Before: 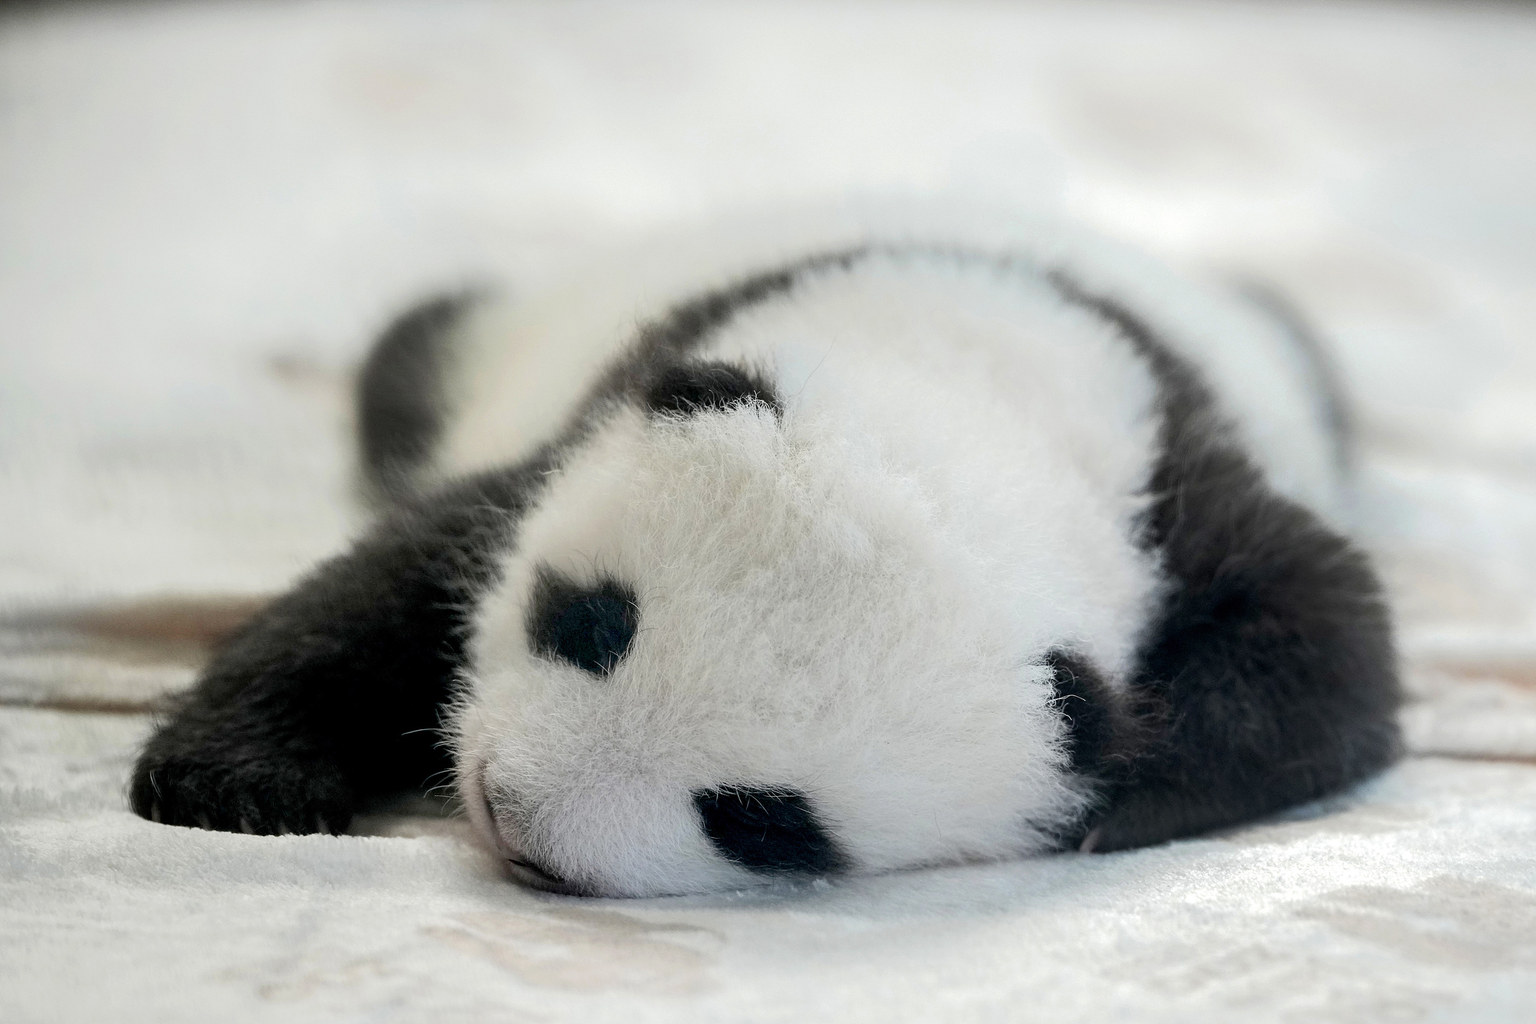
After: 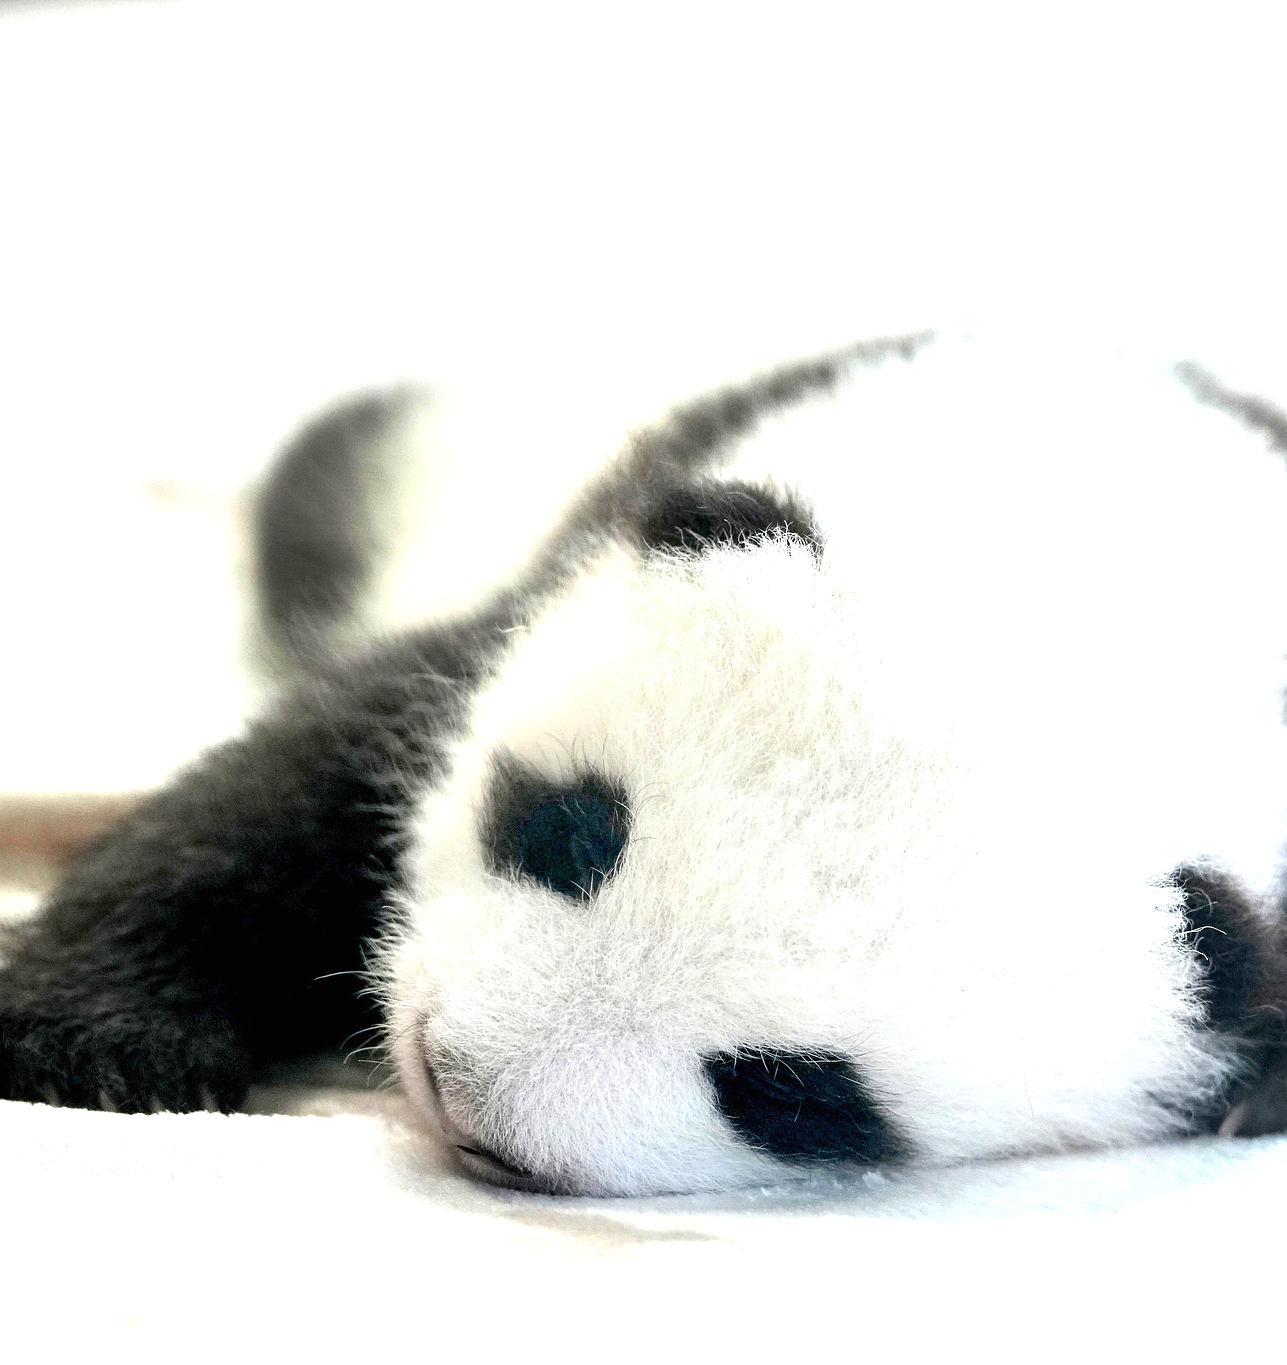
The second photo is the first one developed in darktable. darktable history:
color correction: highlights b* 0.054, saturation 1.14
exposure: black level correction 0, exposure 1.125 EV, compensate highlight preservation false
crop: left 10.812%, right 26.319%
